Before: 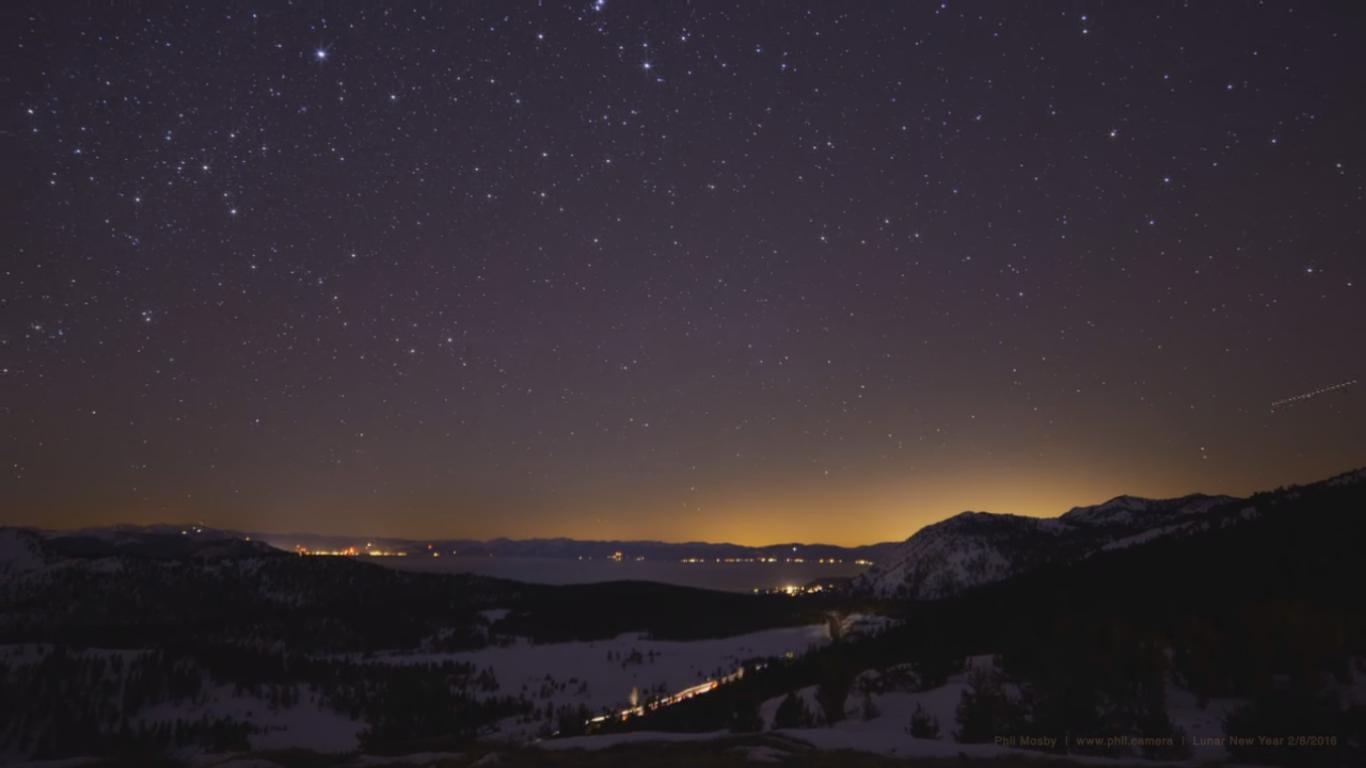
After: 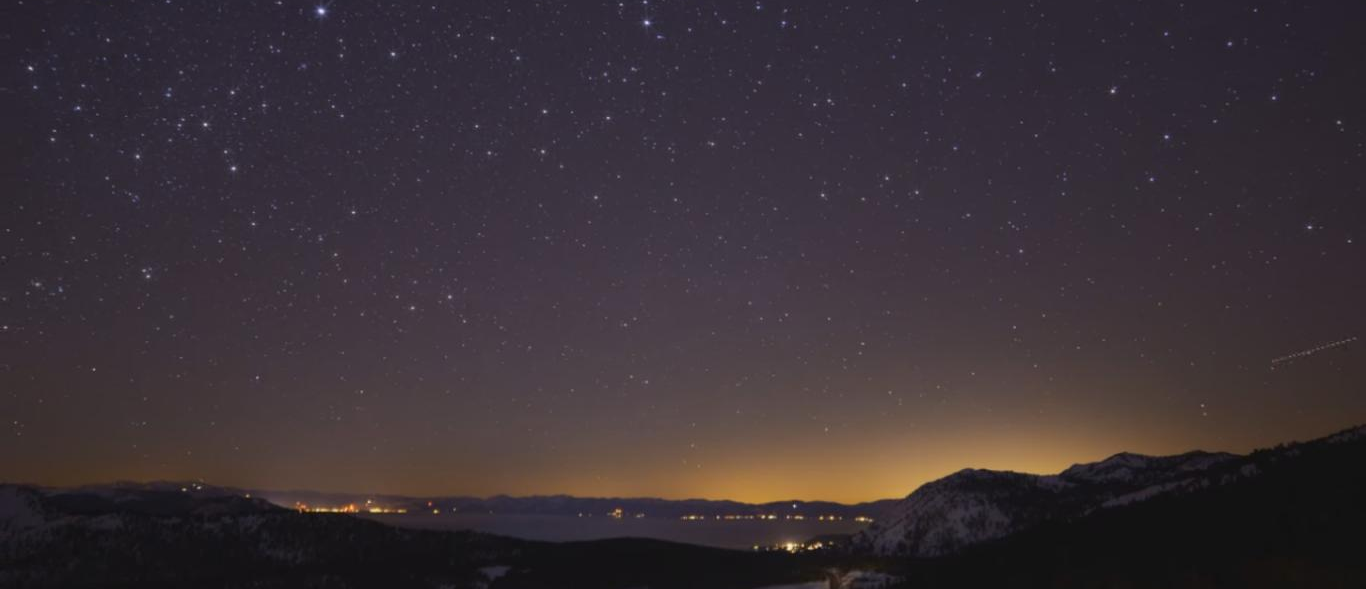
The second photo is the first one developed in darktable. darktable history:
white balance: emerald 1
crop: top 5.667%, bottom 17.637%
